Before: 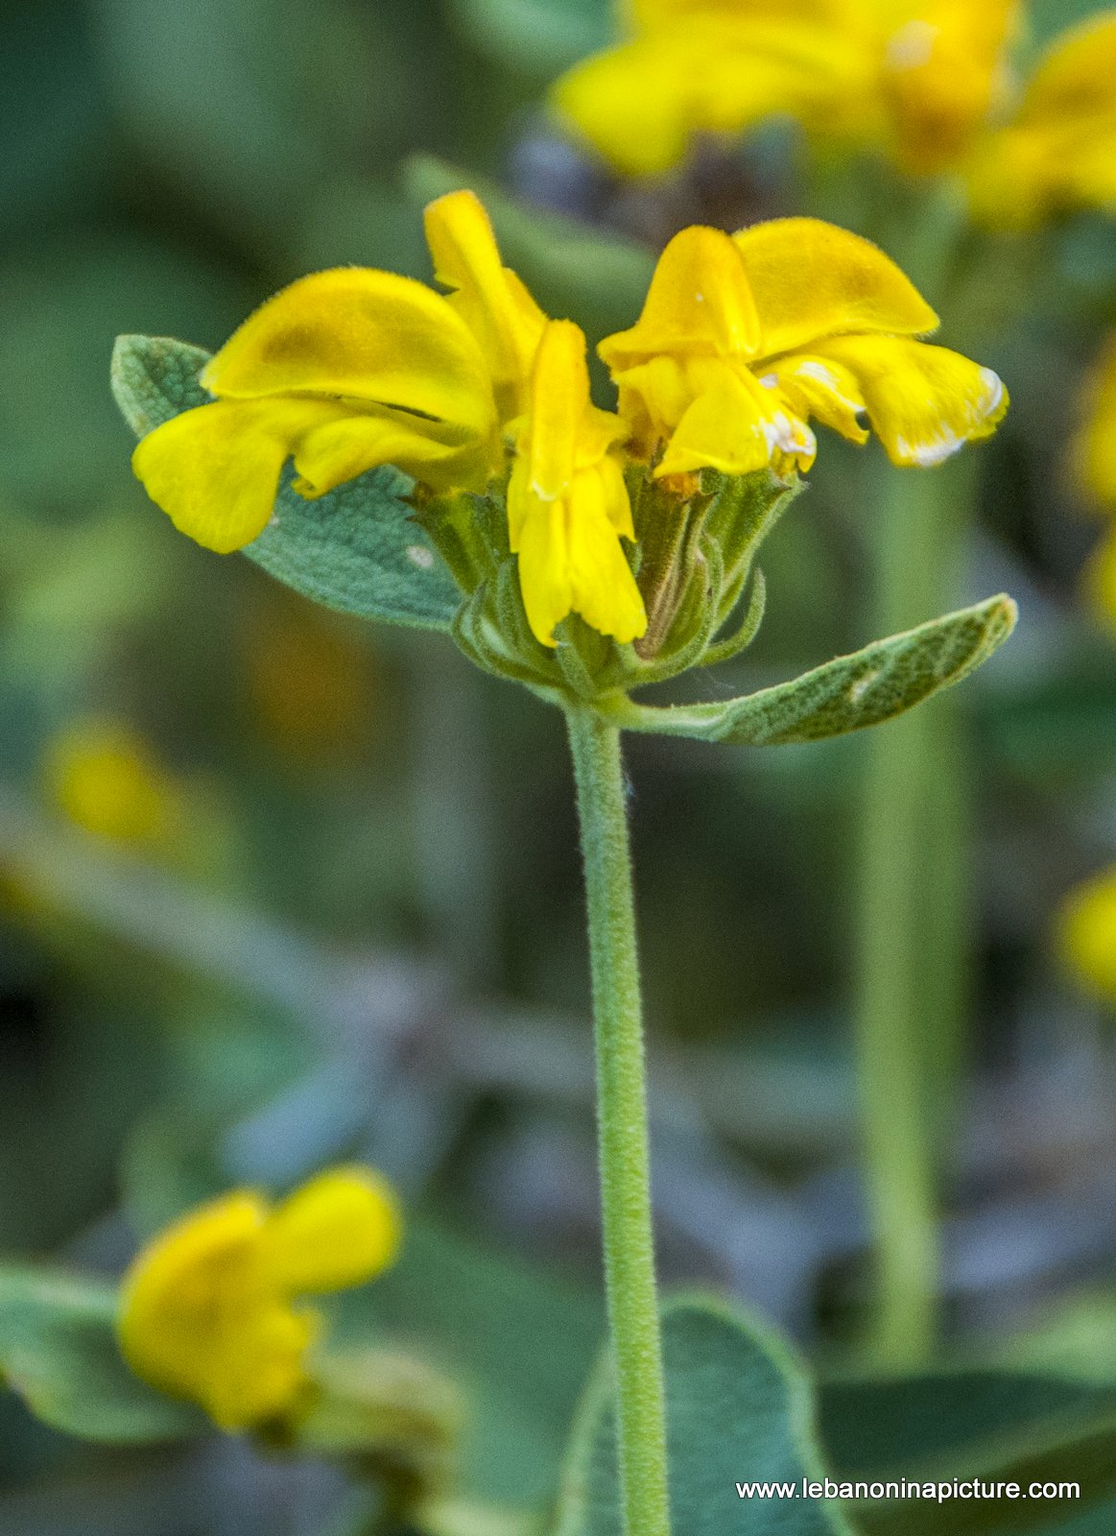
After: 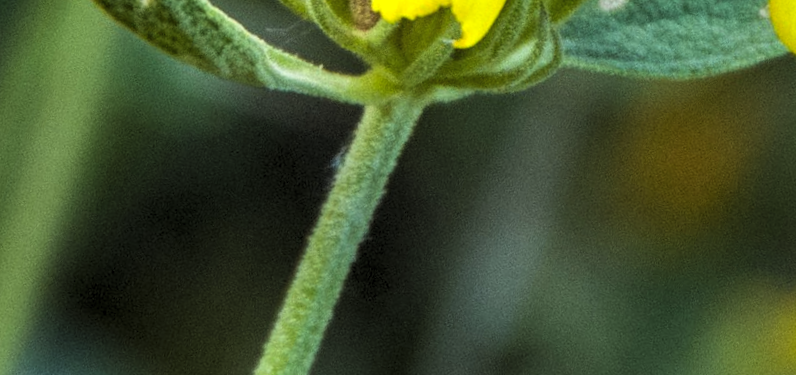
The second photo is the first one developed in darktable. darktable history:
crop and rotate: angle 16.12°, top 30.835%, bottom 35.653%
levels: mode automatic, black 0.023%, white 99.97%, levels [0.062, 0.494, 0.925]
rotate and perspective: rotation -1.68°, lens shift (vertical) -0.146, crop left 0.049, crop right 0.912, crop top 0.032, crop bottom 0.96
